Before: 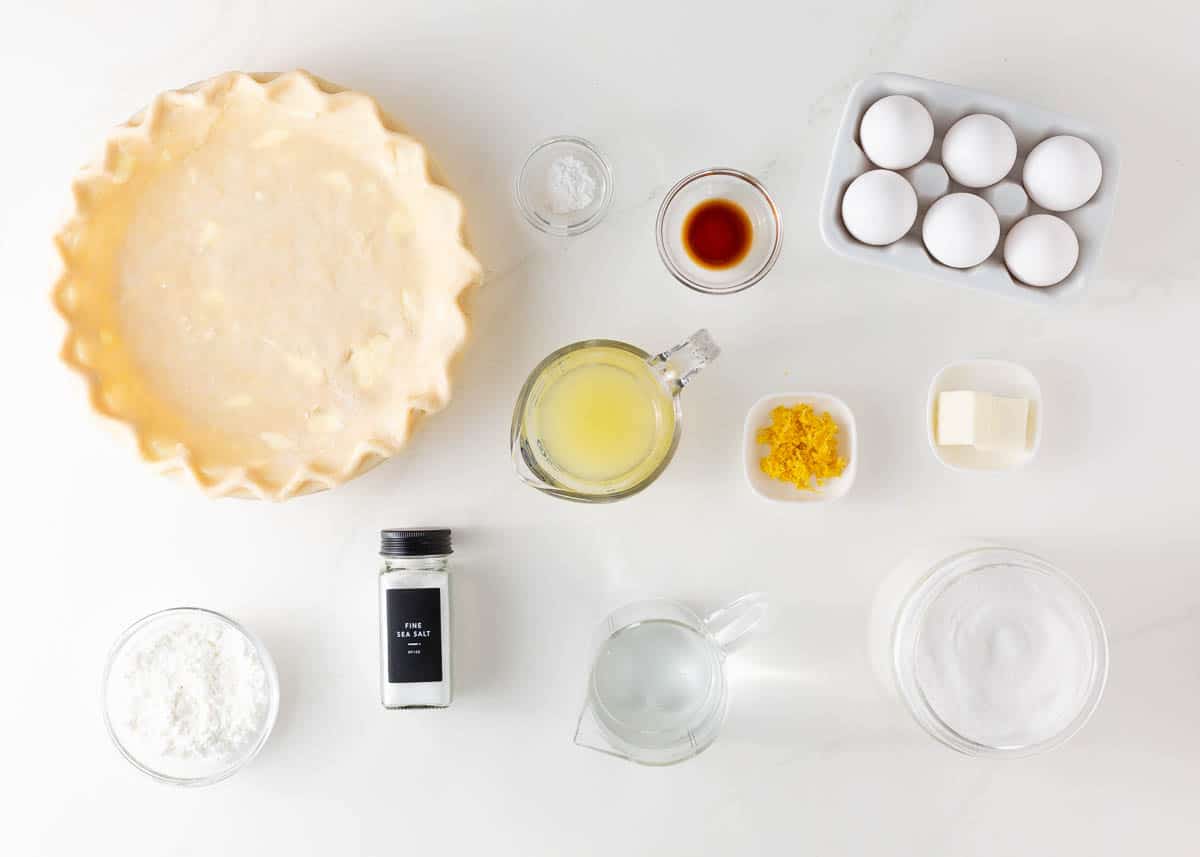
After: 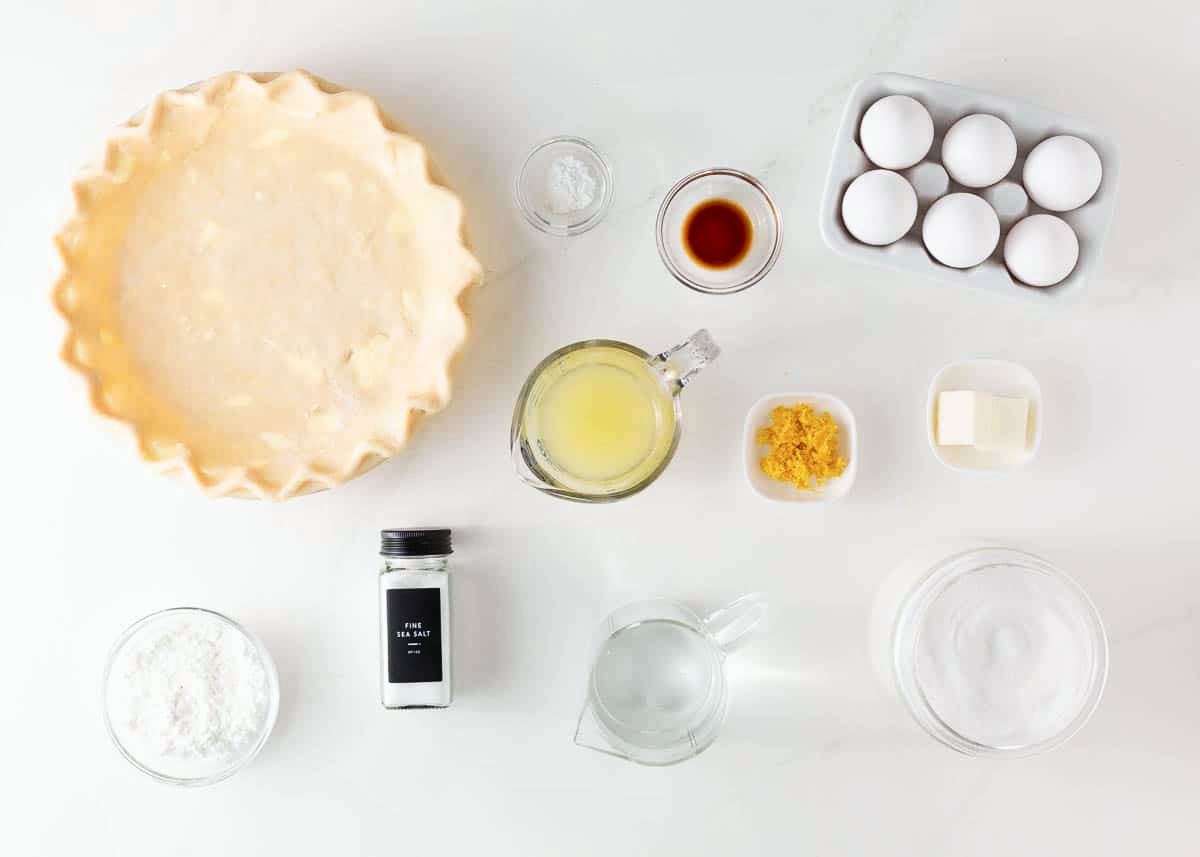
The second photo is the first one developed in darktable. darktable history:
contrast brightness saturation: saturation -0.161
shadows and highlights: shadows 29.33, highlights -28.98, low approximation 0.01, soften with gaussian
tone curve: curves: ch0 [(0, 0.01) (0.037, 0.032) (0.131, 0.108) (0.275, 0.258) (0.483, 0.512) (0.61, 0.661) (0.696, 0.742) (0.792, 0.834) (0.911, 0.936) (0.997, 0.995)]; ch1 [(0, 0) (0.308, 0.29) (0.425, 0.411) (0.503, 0.502) (0.551, 0.563) (0.683, 0.706) (0.746, 0.77) (1, 1)]; ch2 [(0, 0) (0.246, 0.233) (0.36, 0.352) (0.415, 0.415) (0.485, 0.487) (0.502, 0.502) (0.525, 0.523) (0.545, 0.552) (0.587, 0.6) (0.636, 0.652) (0.711, 0.729) (0.845, 0.855) (0.998, 0.977)], color space Lab, independent channels, preserve colors none
